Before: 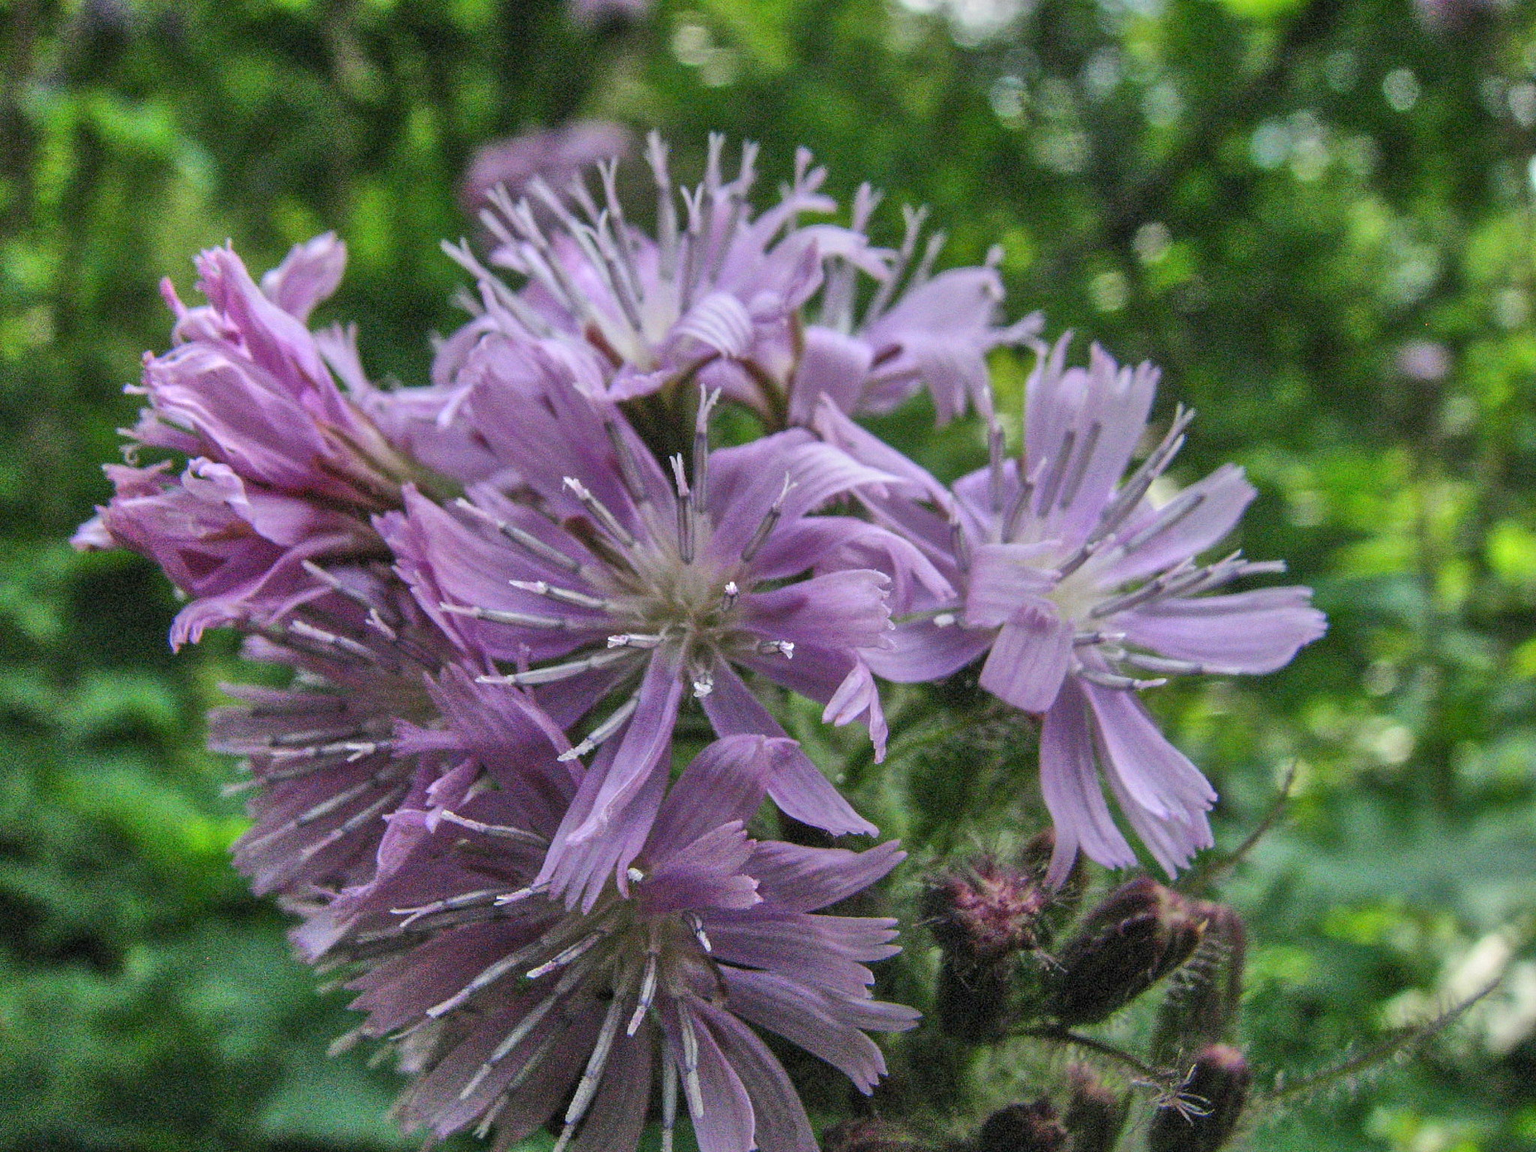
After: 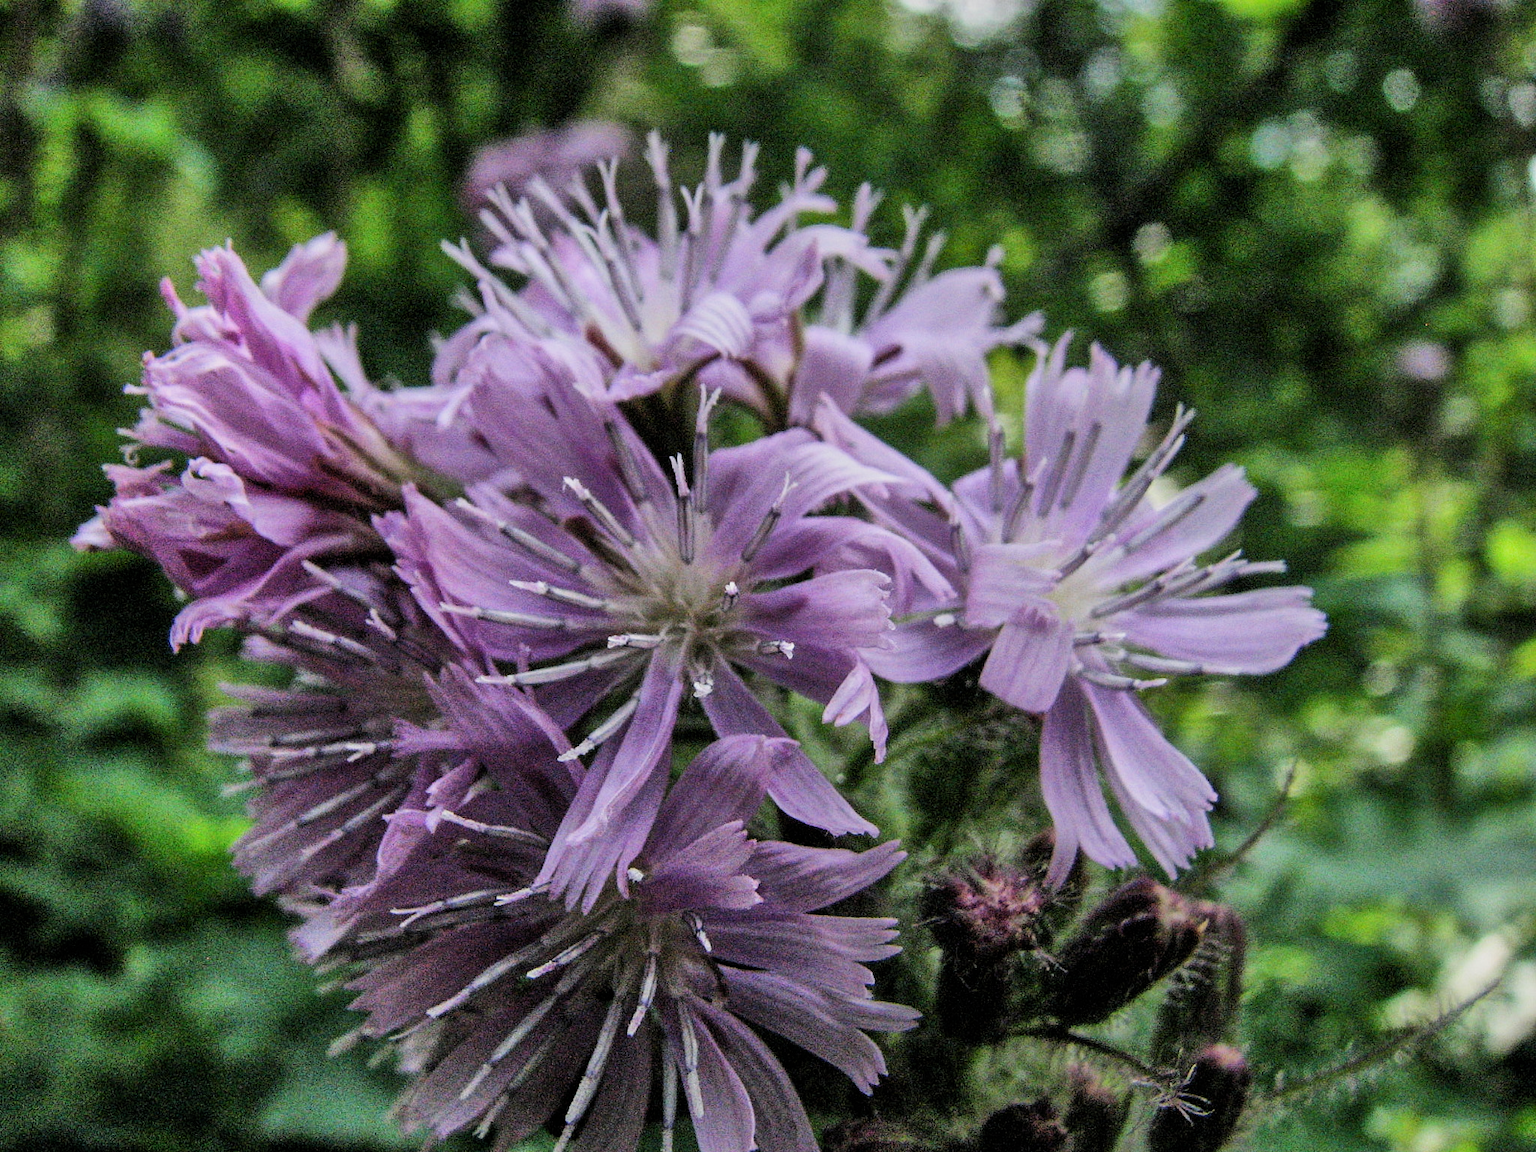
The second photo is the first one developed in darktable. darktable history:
filmic rgb: black relative exposure -5.1 EV, white relative exposure 3.53 EV, hardness 3.17, contrast 1.299, highlights saturation mix -48.73%
